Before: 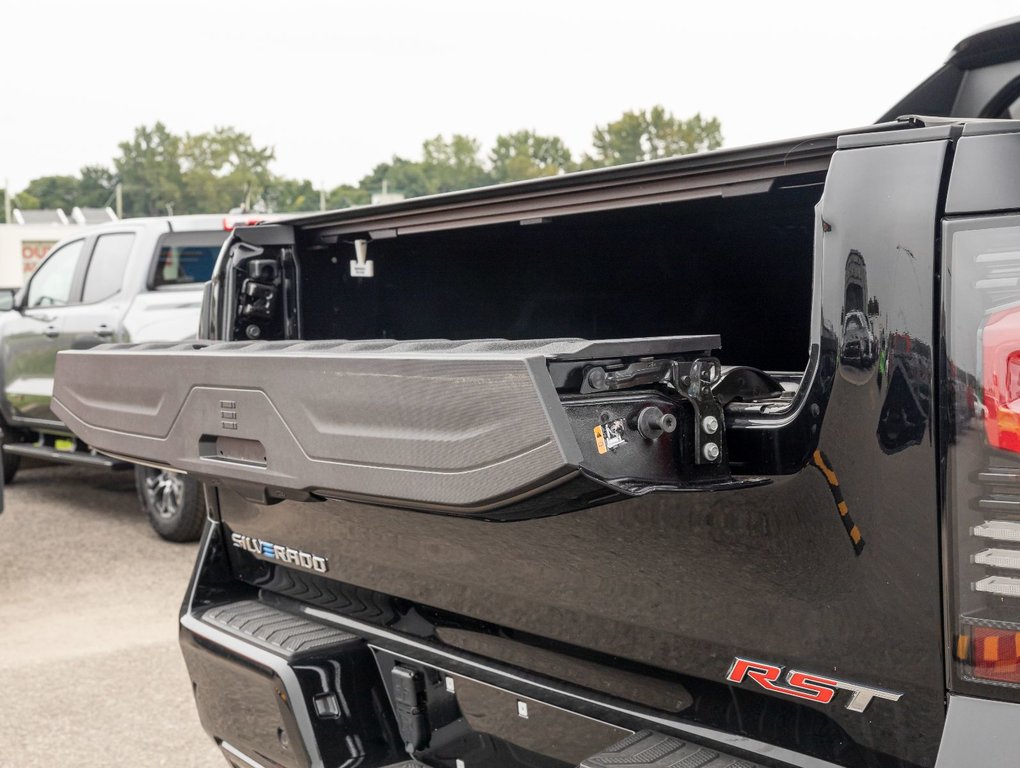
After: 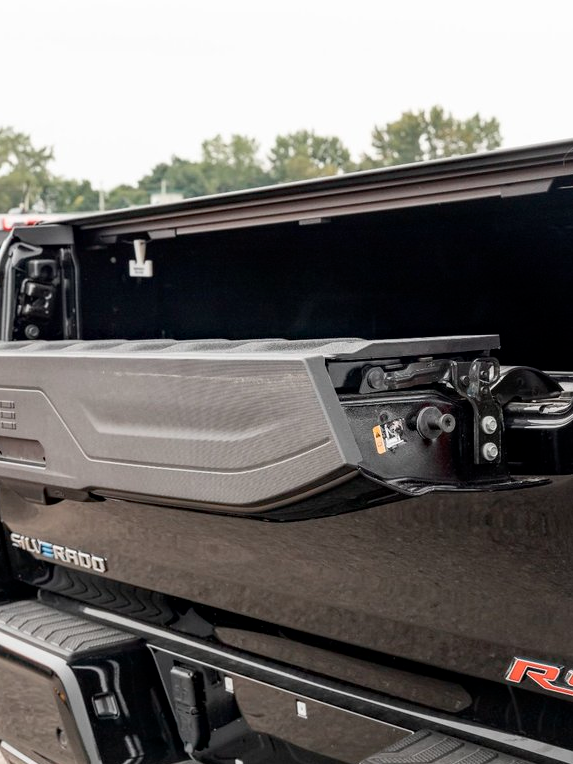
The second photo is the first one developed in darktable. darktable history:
contrast brightness saturation: contrast 0.06, brightness -0.01, saturation -0.23
haze removal: compatibility mode true, adaptive false
crop: left 21.674%, right 22.086%
